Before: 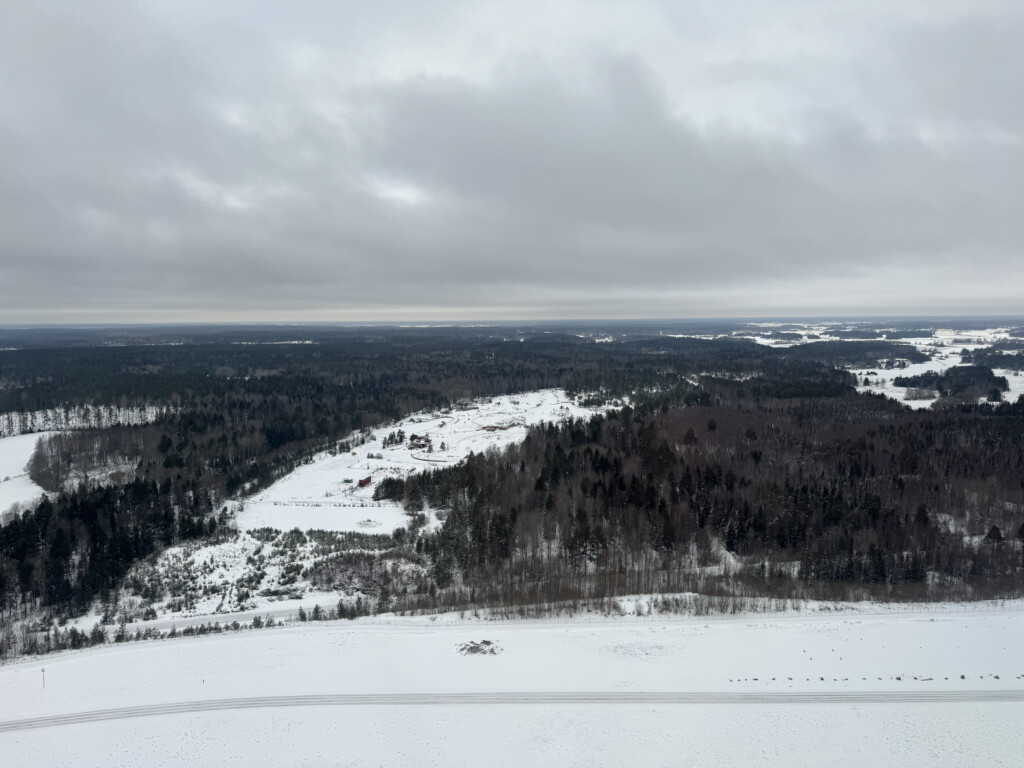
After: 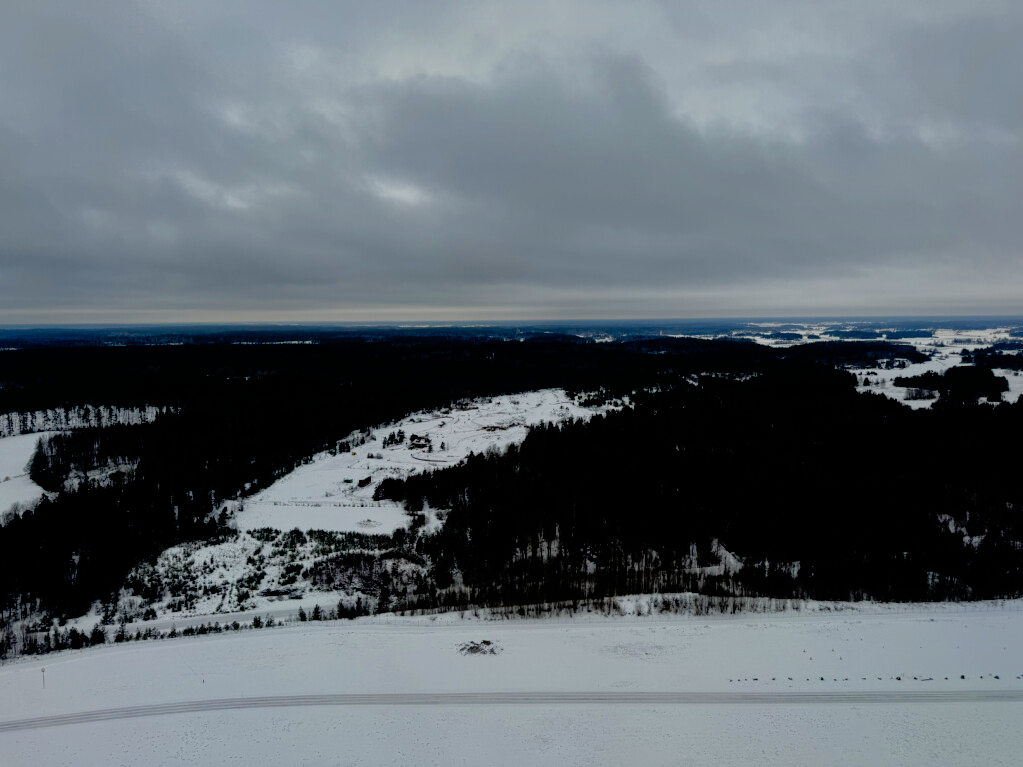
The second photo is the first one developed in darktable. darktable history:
tone curve: curves: ch0 [(0, 0) (0.003, 0.001) (0.011, 0.001) (0.025, 0.001) (0.044, 0.001) (0.069, 0.003) (0.1, 0.007) (0.136, 0.013) (0.177, 0.032) (0.224, 0.083) (0.277, 0.157) (0.335, 0.237) (0.399, 0.334) (0.468, 0.446) (0.543, 0.562) (0.623, 0.683) (0.709, 0.801) (0.801, 0.869) (0.898, 0.918) (1, 1)], preserve colors none
crop: left 0.077%
filmic rgb: black relative exposure -3.26 EV, white relative exposure 3.45 EV, hardness 2.36, contrast 1.103, iterations of high-quality reconstruction 0
tone equalizer: -8 EV -0.012 EV, -7 EV 0.009 EV, -6 EV -0.007 EV, -5 EV 0.007 EV, -4 EV -0.028 EV, -3 EV -0.239 EV, -2 EV -0.658 EV, -1 EV -0.997 EV, +0 EV -0.99 EV, edges refinement/feathering 500, mask exposure compensation -1.57 EV, preserve details no
contrast brightness saturation: contrast 0.217, brightness -0.18, saturation 0.239
shadows and highlights: on, module defaults
